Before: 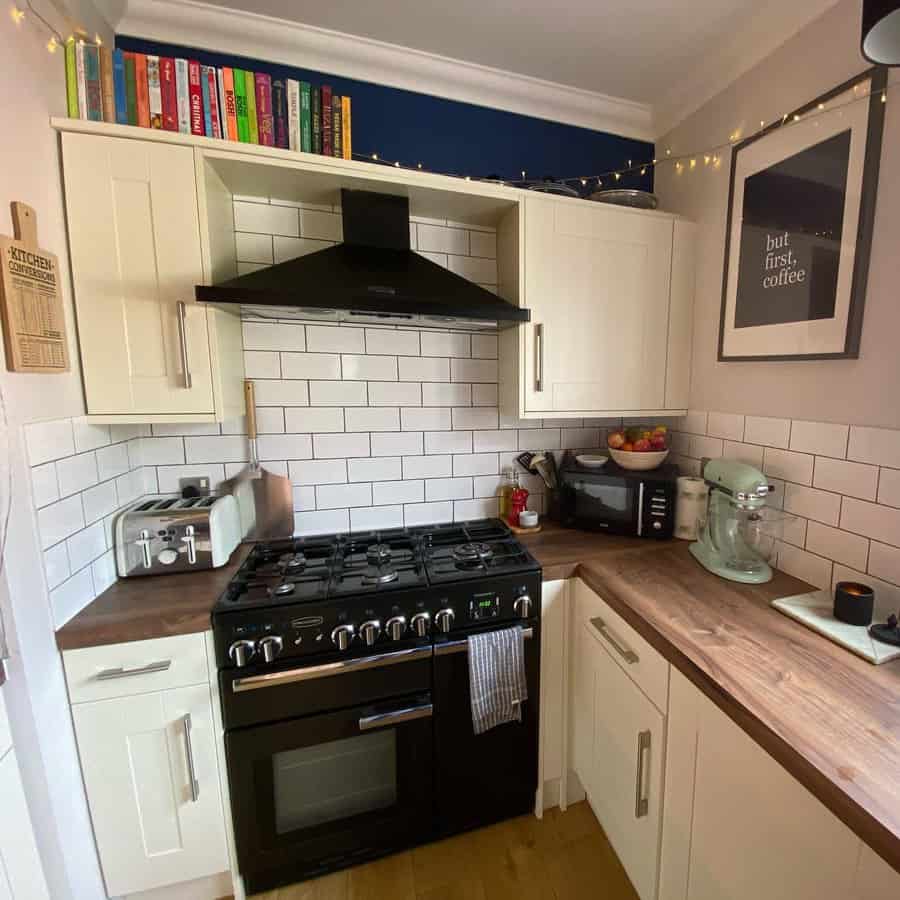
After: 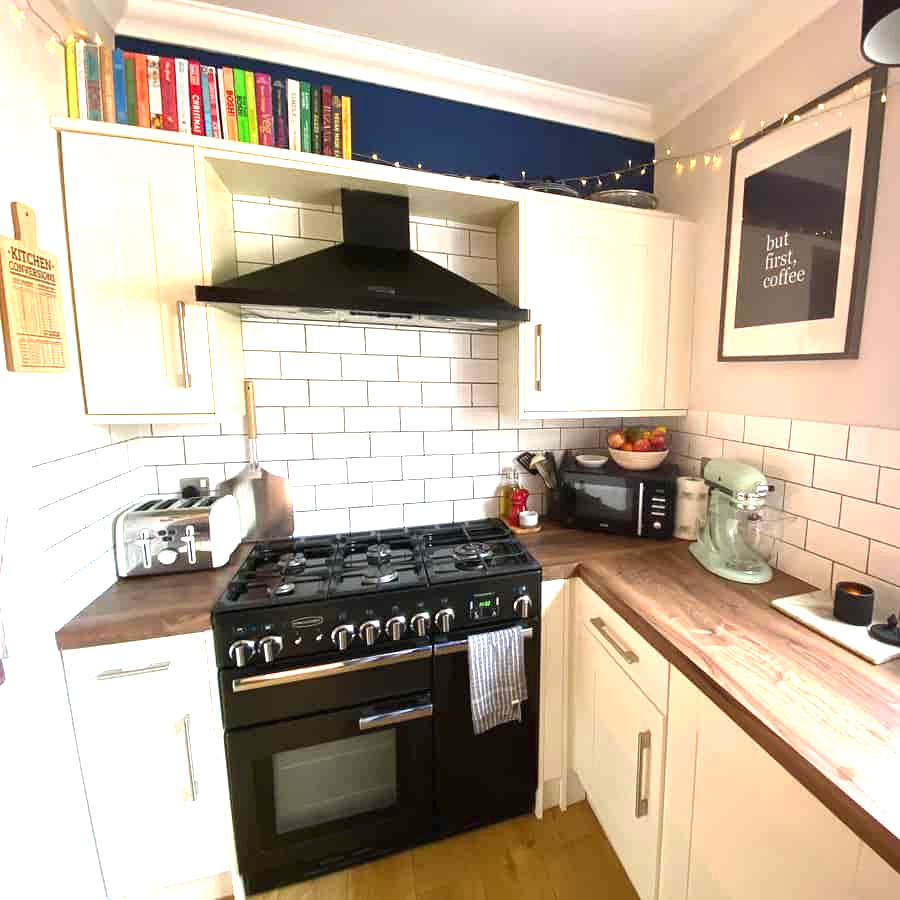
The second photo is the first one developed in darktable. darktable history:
exposure: black level correction 0, exposure 1.285 EV, compensate exposure bias true, compensate highlight preservation false
